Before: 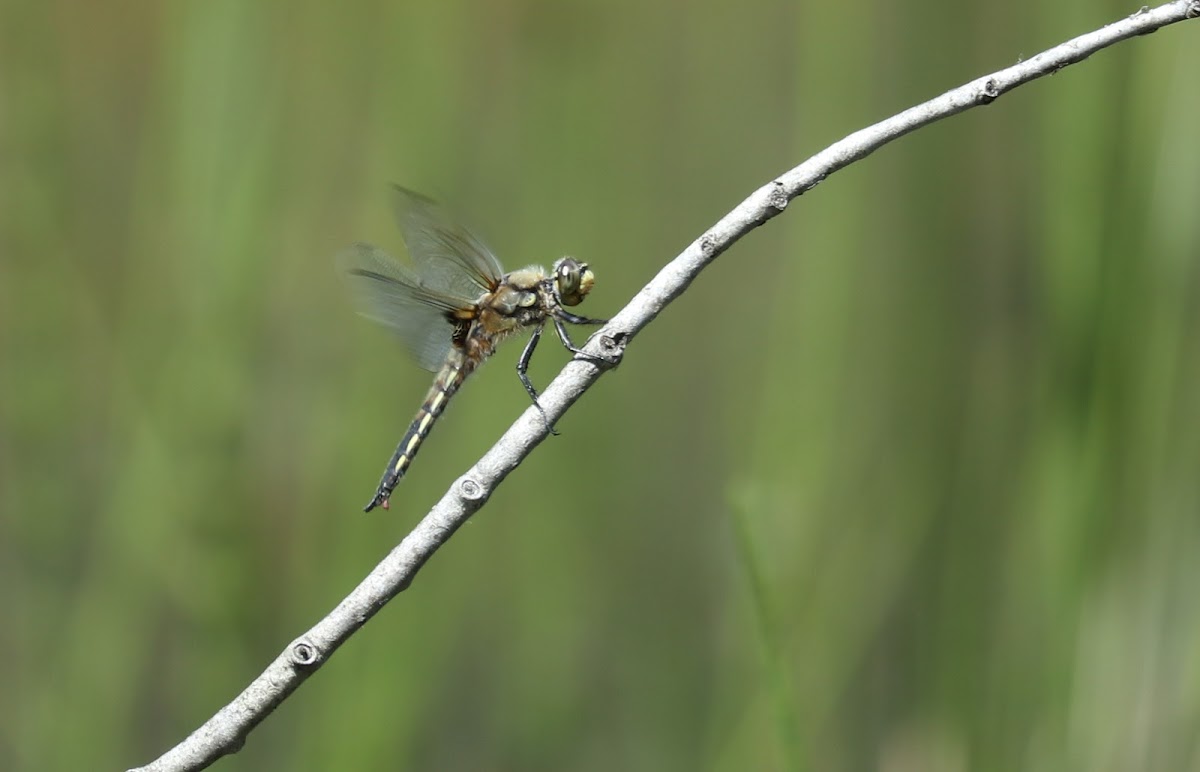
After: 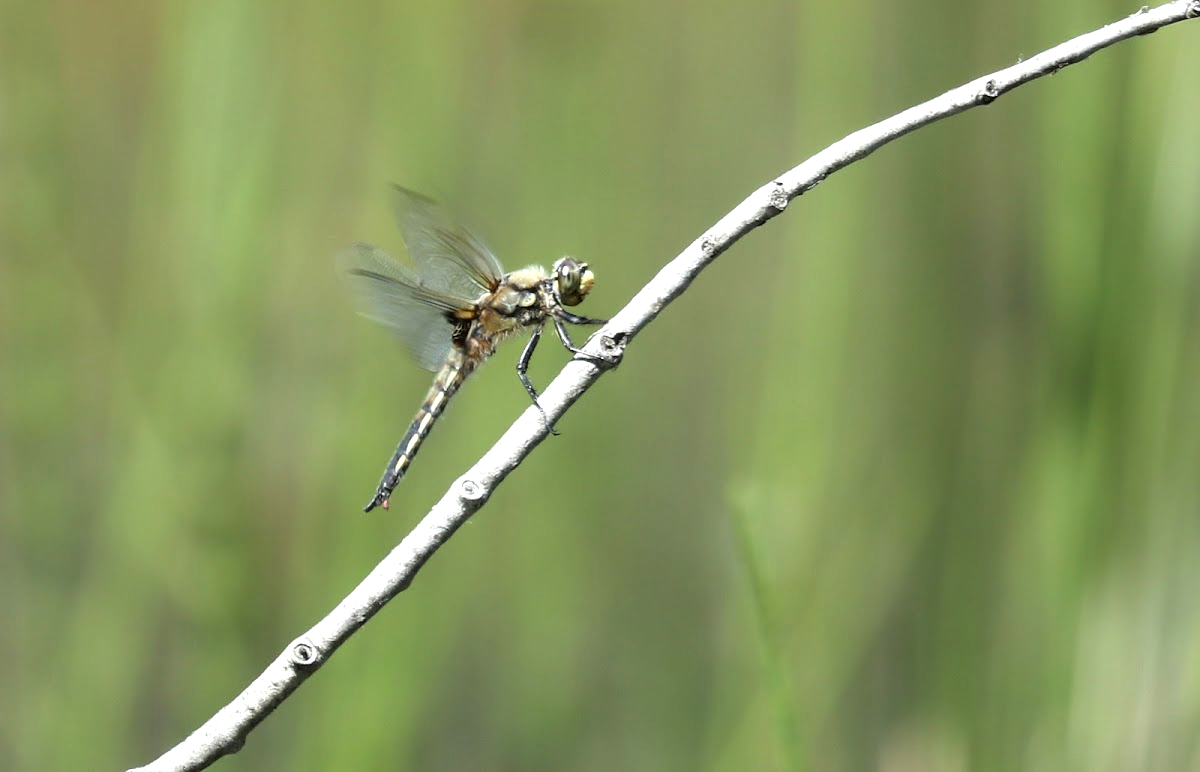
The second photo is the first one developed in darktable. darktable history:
tone equalizer: -8 EV -0.734 EV, -7 EV -0.685 EV, -6 EV -0.635 EV, -5 EV -0.368 EV, -3 EV 0.378 EV, -2 EV 0.6 EV, -1 EV 0.698 EV, +0 EV 0.75 EV
